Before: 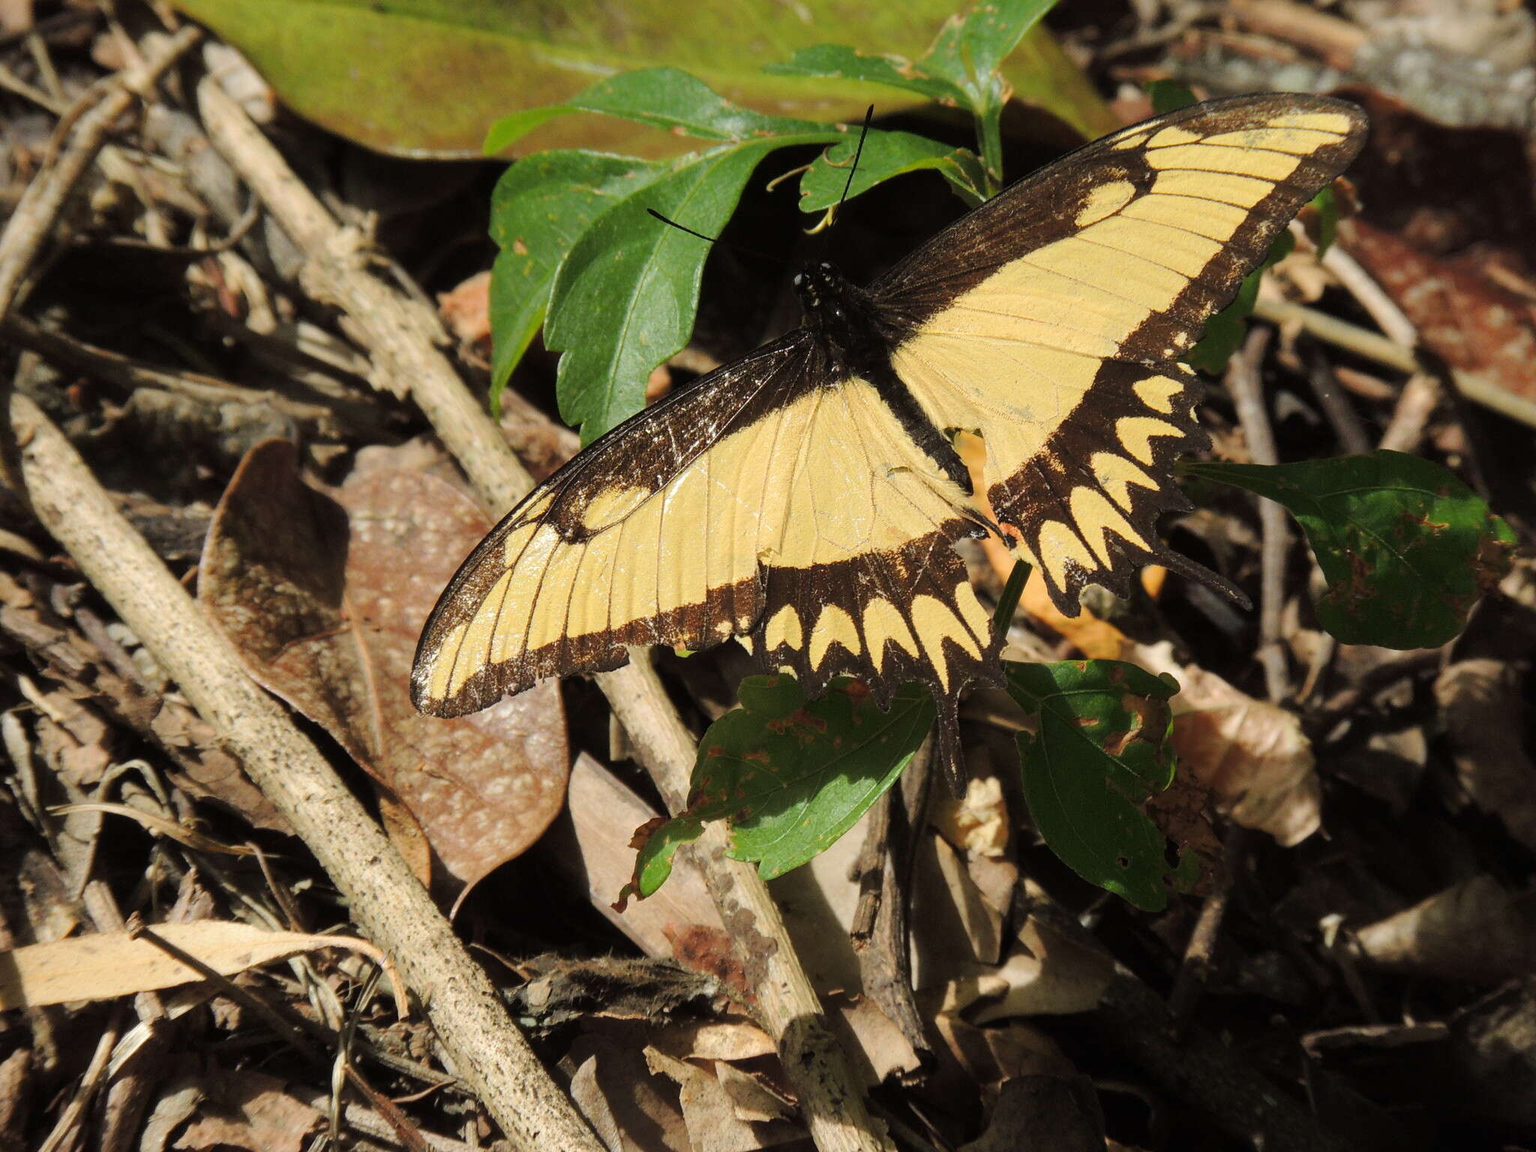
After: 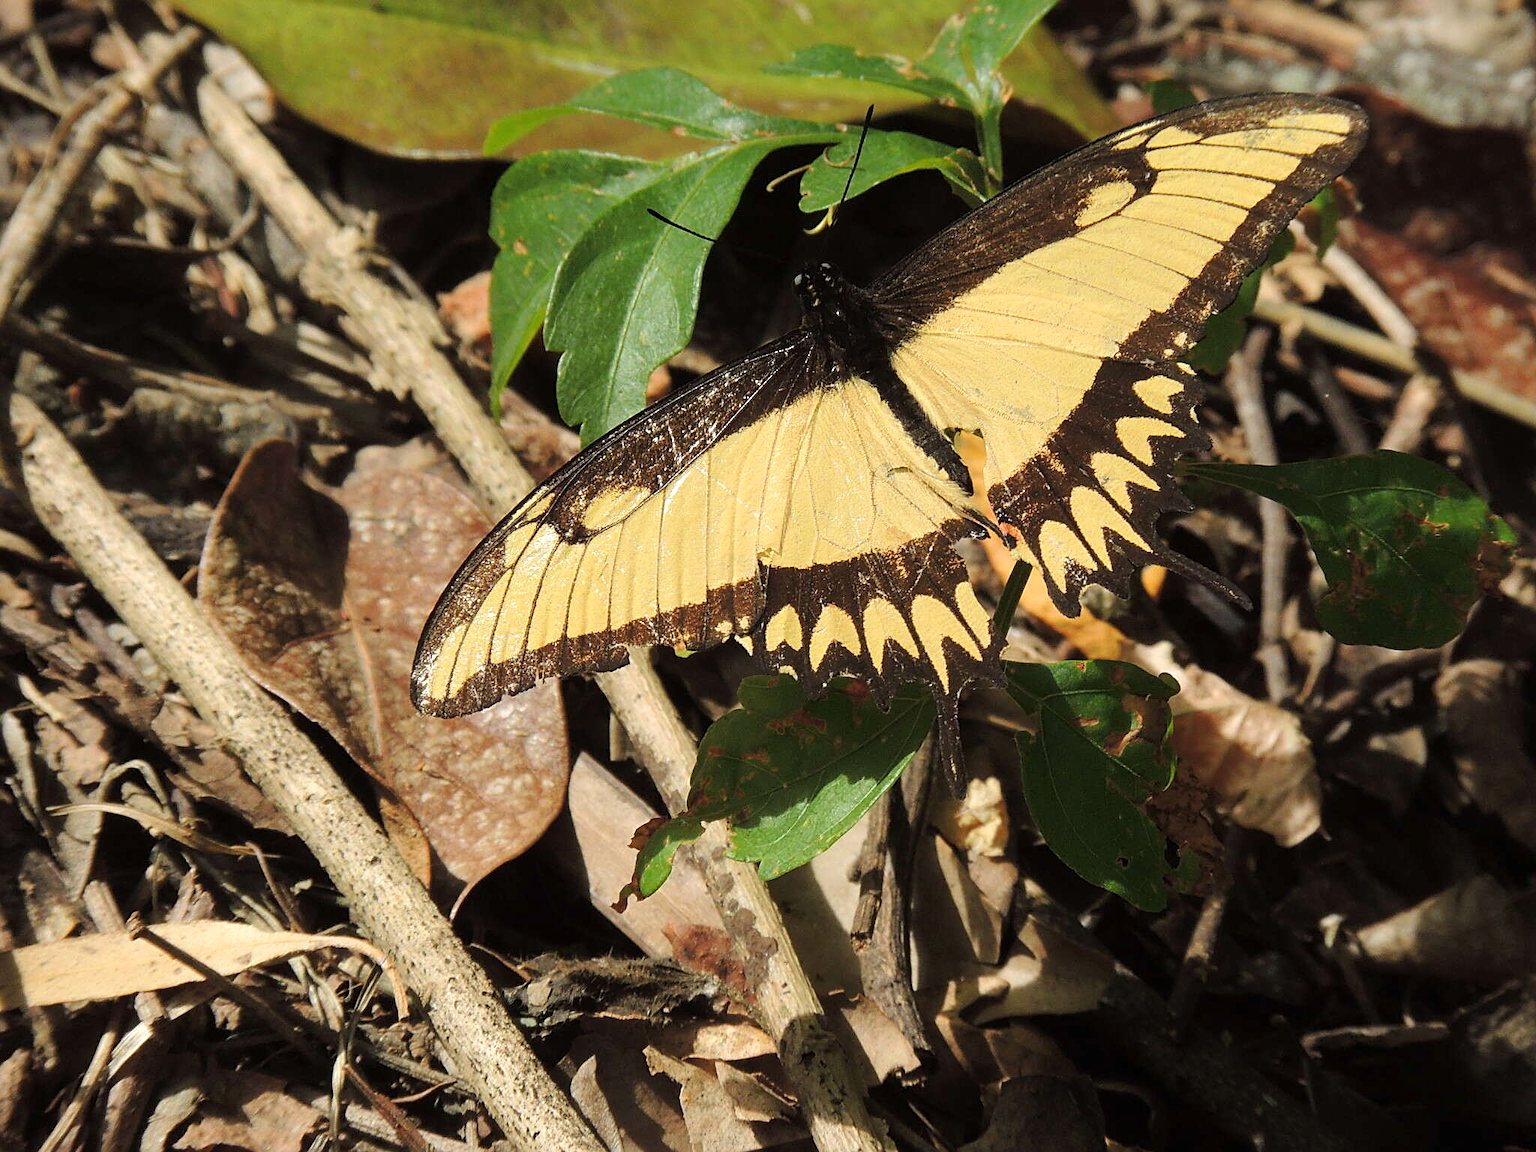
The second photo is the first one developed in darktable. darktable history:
sharpen: on, module defaults
exposure: exposure 0.15 EV, compensate highlight preservation false
